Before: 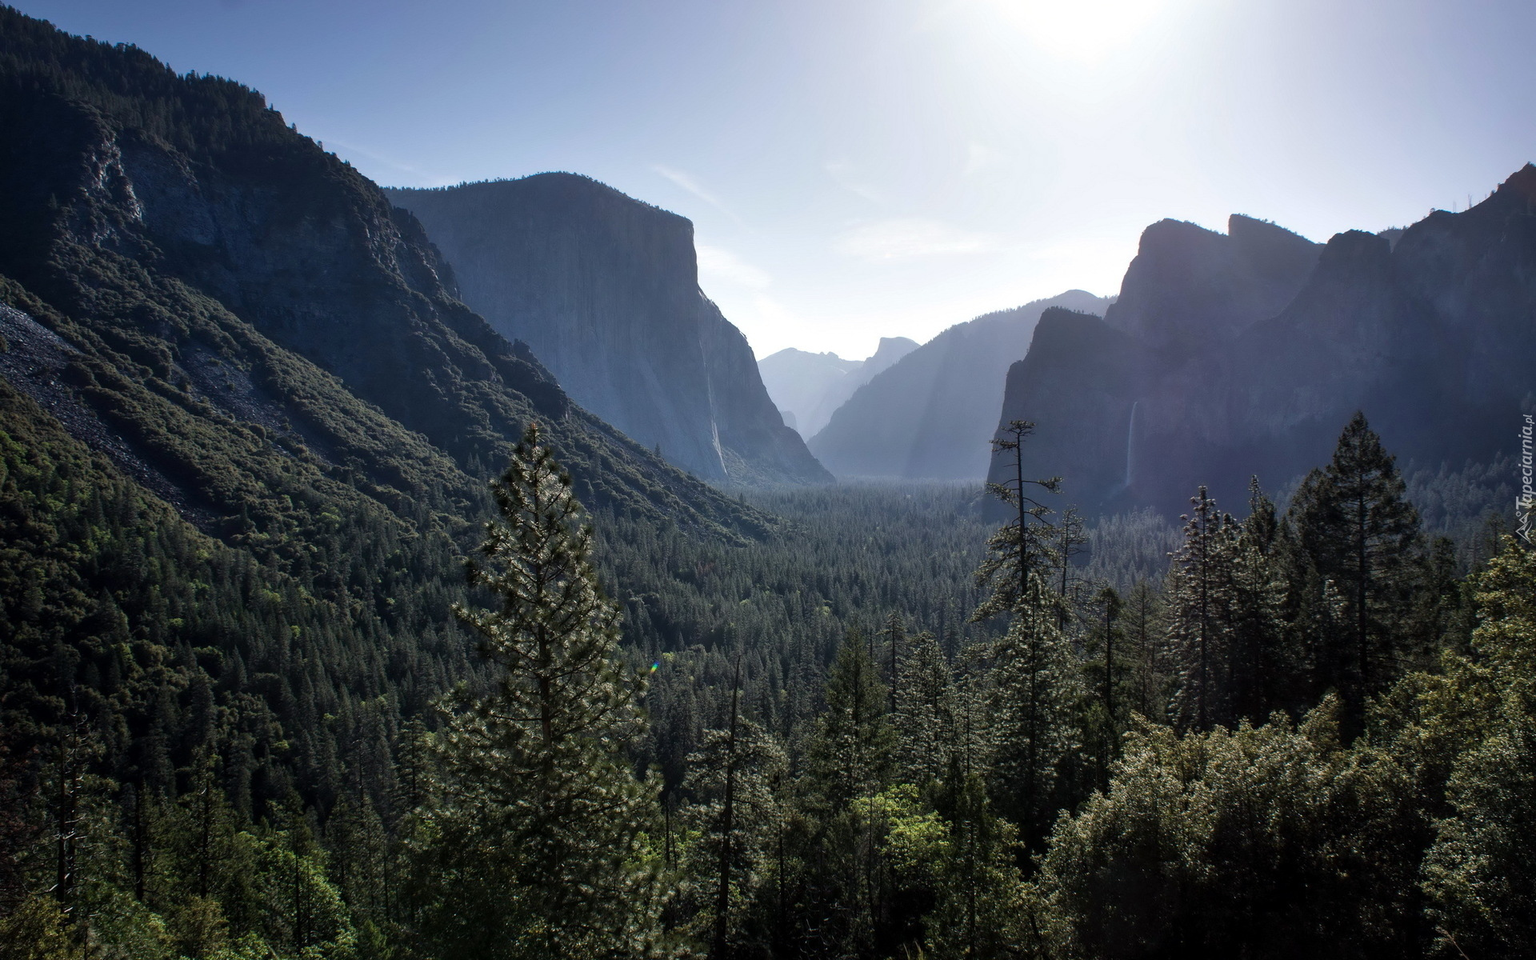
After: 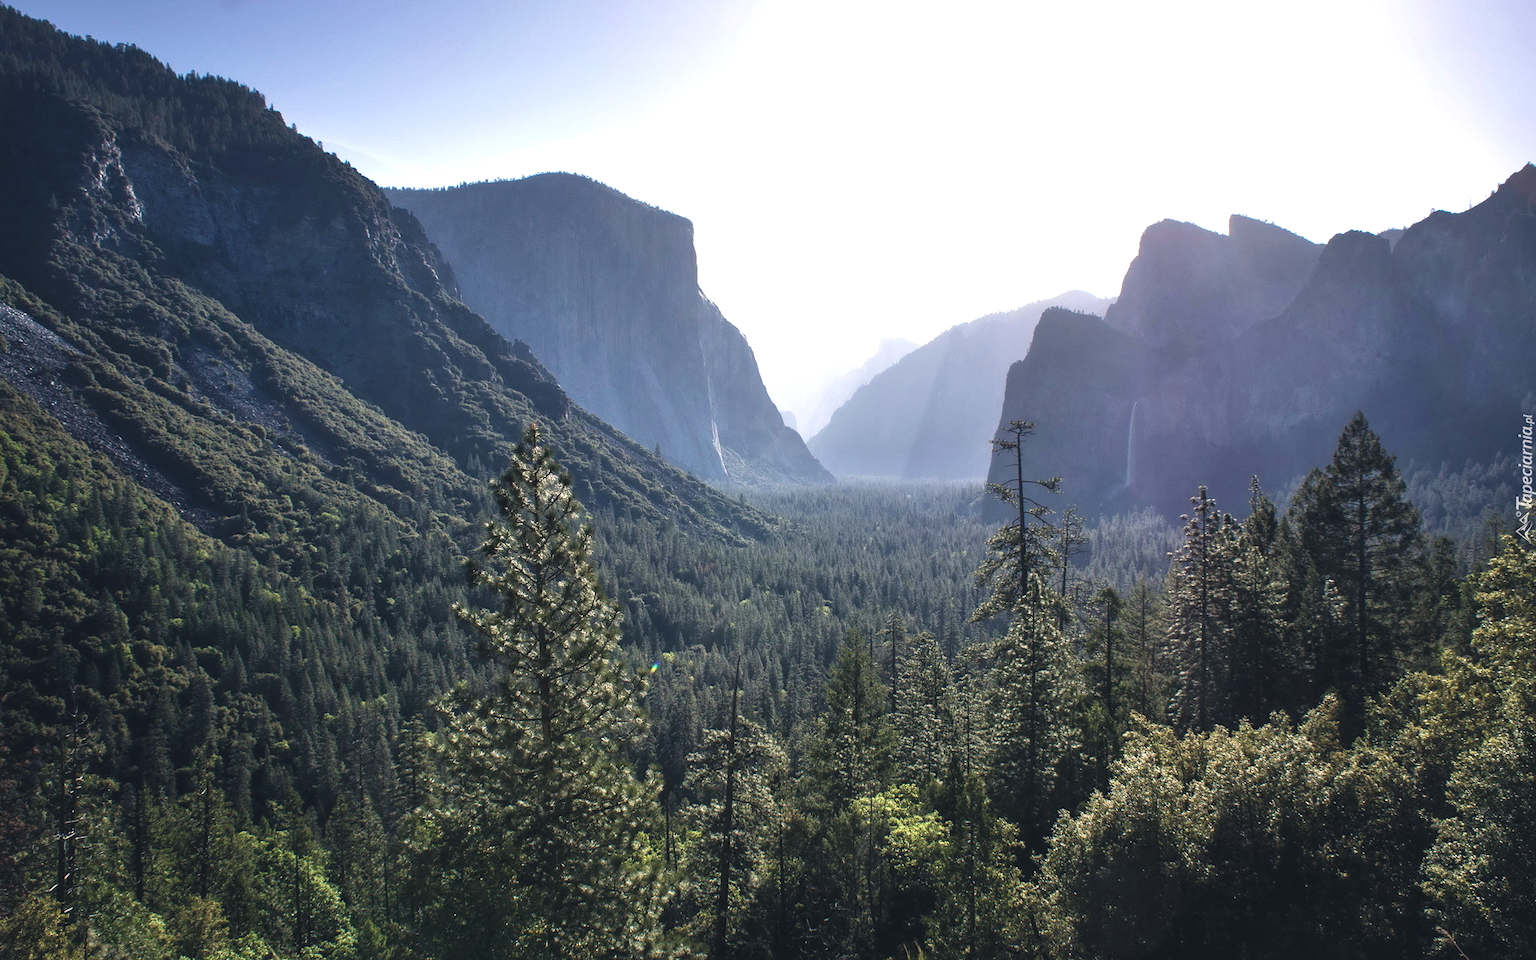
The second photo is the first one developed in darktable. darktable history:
velvia: on, module defaults
color correction: highlights a* 2.82, highlights b* 5, shadows a* -1.85, shadows b* -4.94, saturation 0.787
exposure: black level correction -0.005, exposure 1.001 EV, compensate exposure bias true, compensate highlight preservation false
